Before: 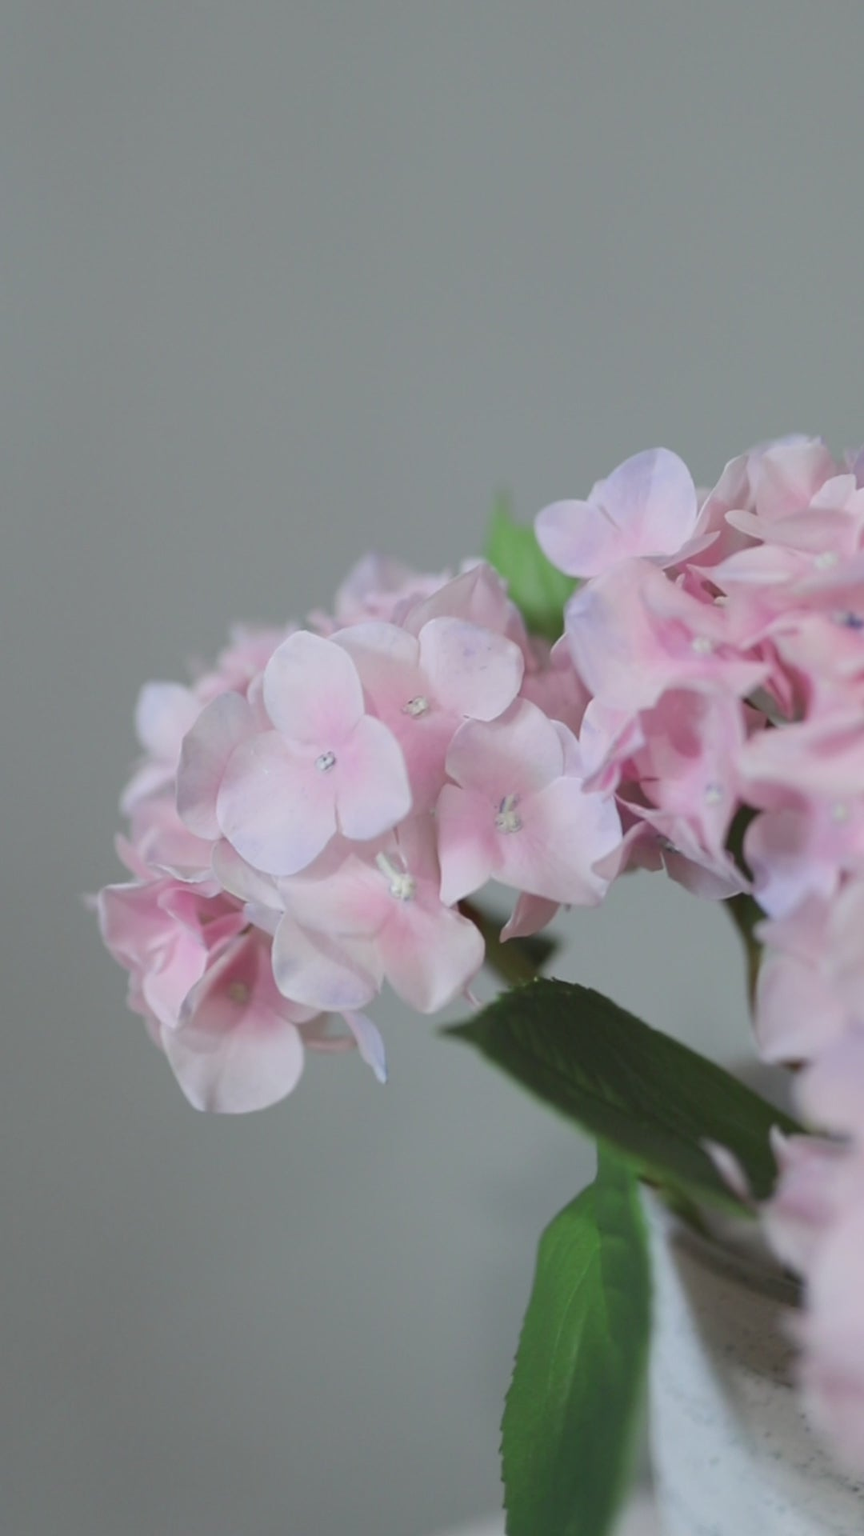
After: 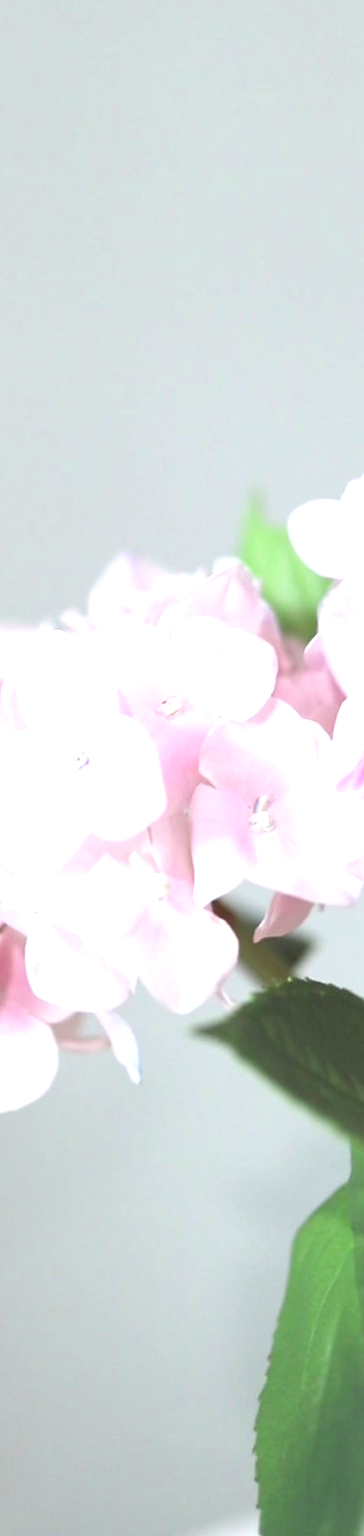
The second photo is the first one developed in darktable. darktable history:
exposure: black level correction 0, exposure 1.5 EV, compensate exposure bias true, compensate highlight preservation false
crop: left 28.583%, right 29.231%
